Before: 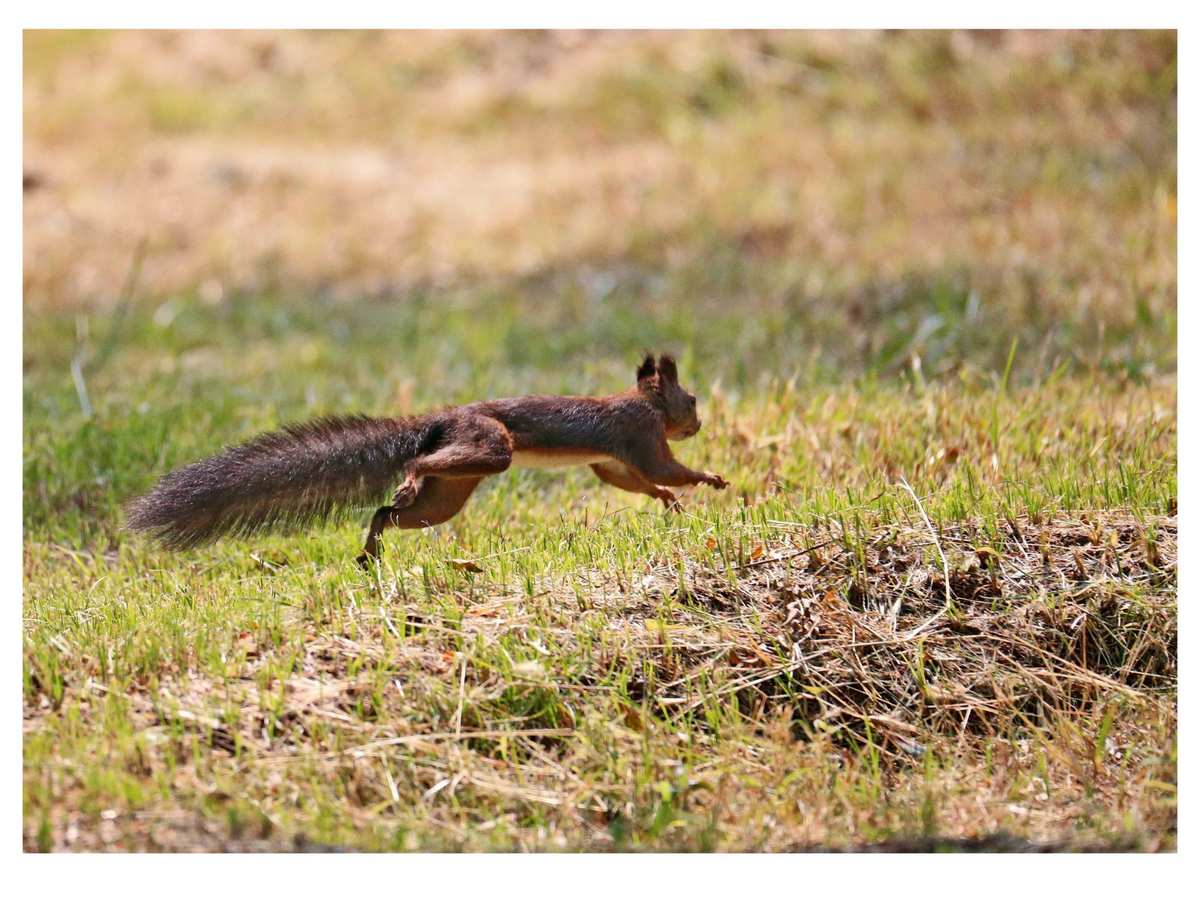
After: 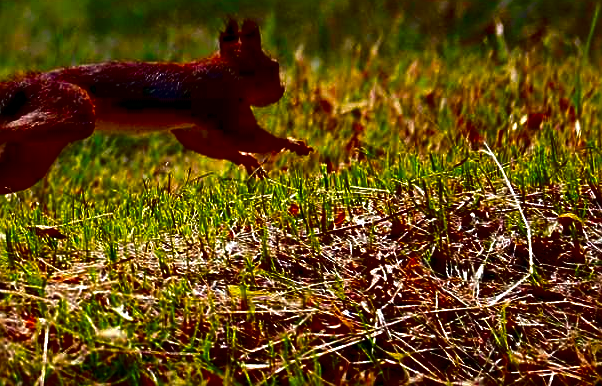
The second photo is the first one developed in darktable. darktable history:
contrast brightness saturation: brightness -0.989, saturation 0.987
local contrast: highlights 101%, shadows 100%, detail 119%, midtone range 0.2
exposure: black level correction -0.001, exposure 0.08 EV, compensate highlight preservation false
crop: left 34.792%, top 37.113%, right 14.96%, bottom 20.066%
sharpen: on, module defaults
